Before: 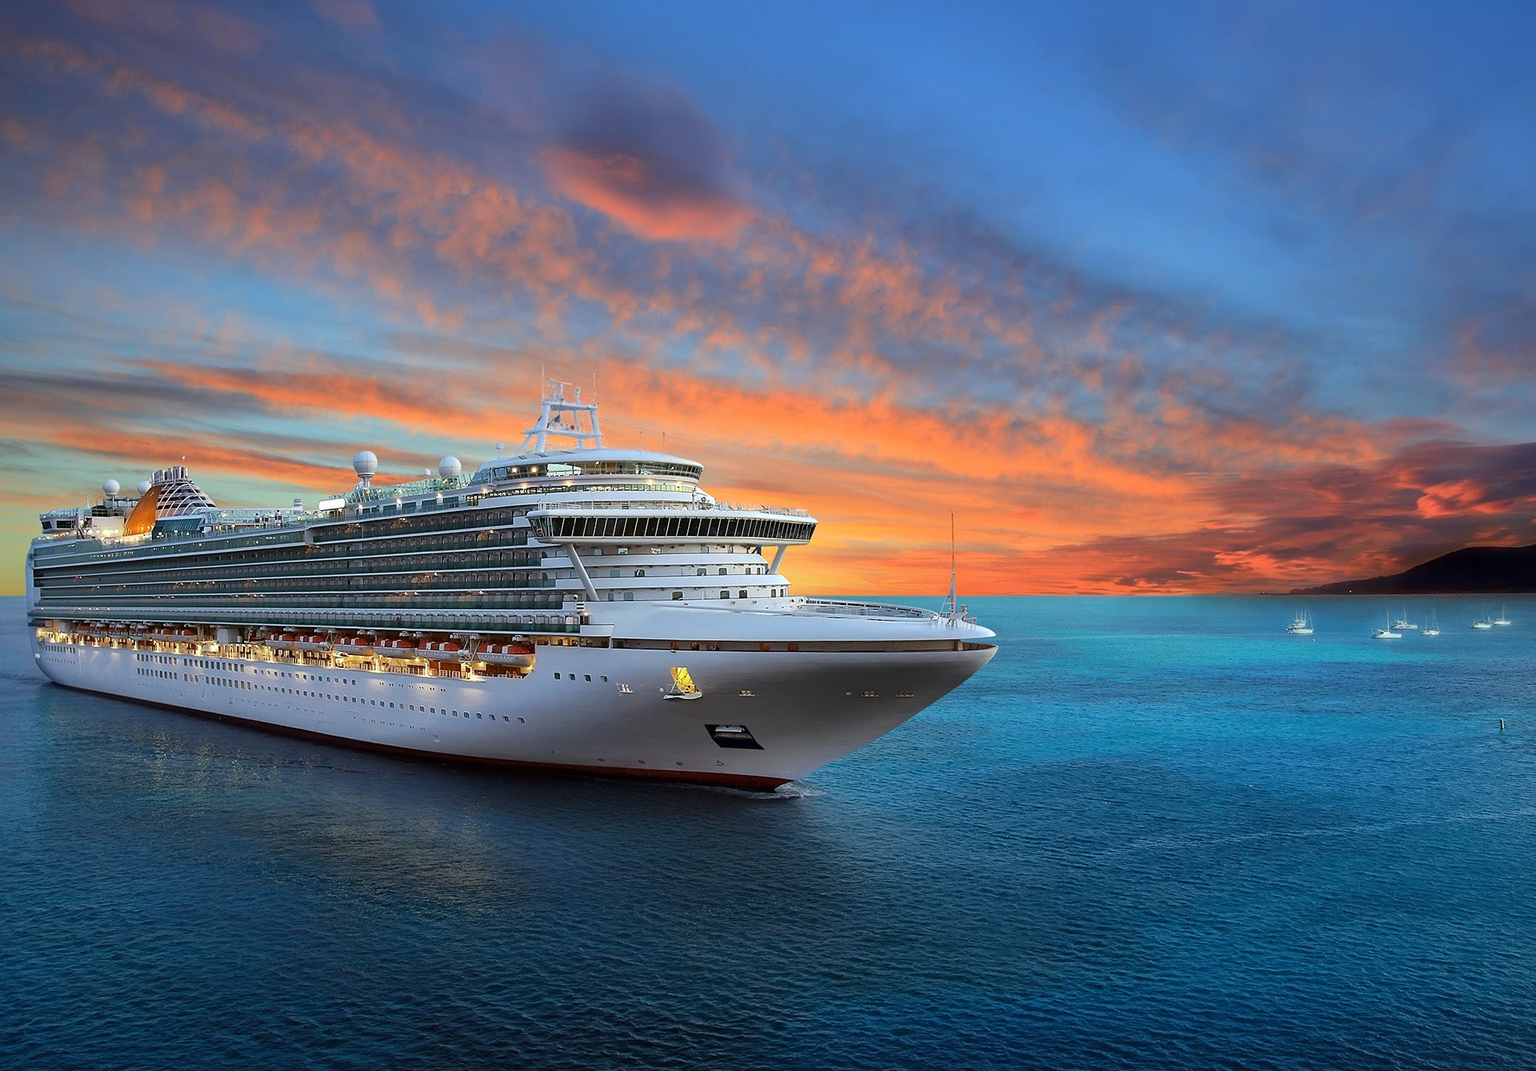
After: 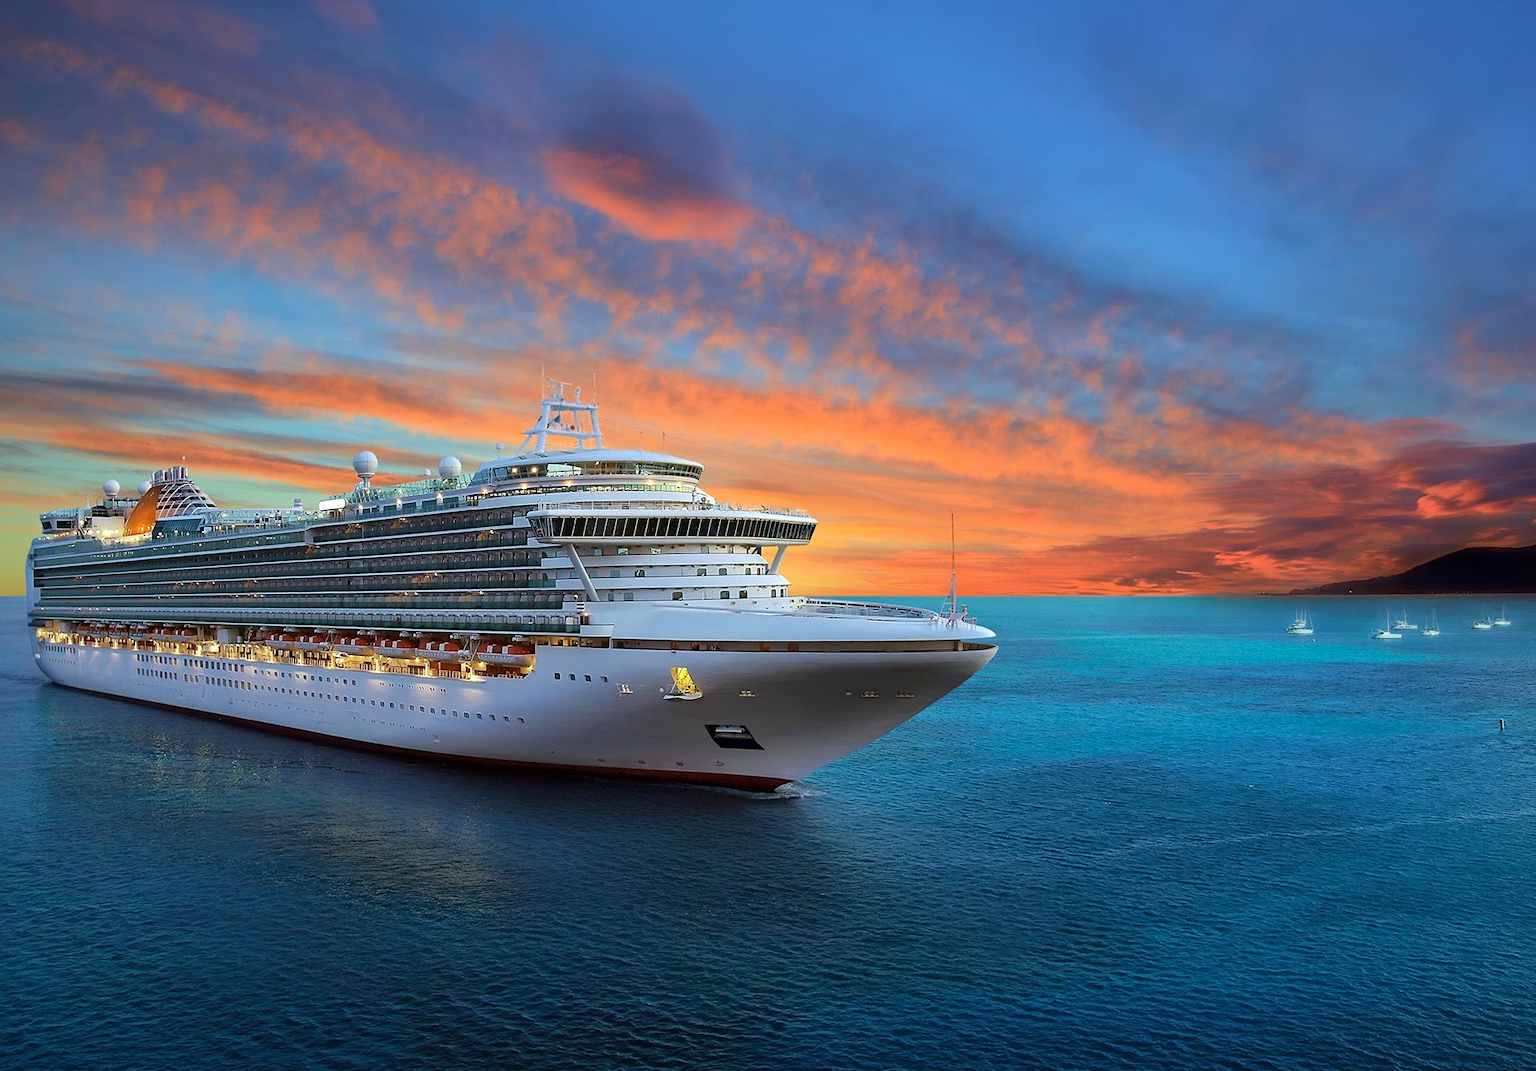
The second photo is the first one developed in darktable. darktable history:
velvia: strength 27.12%
